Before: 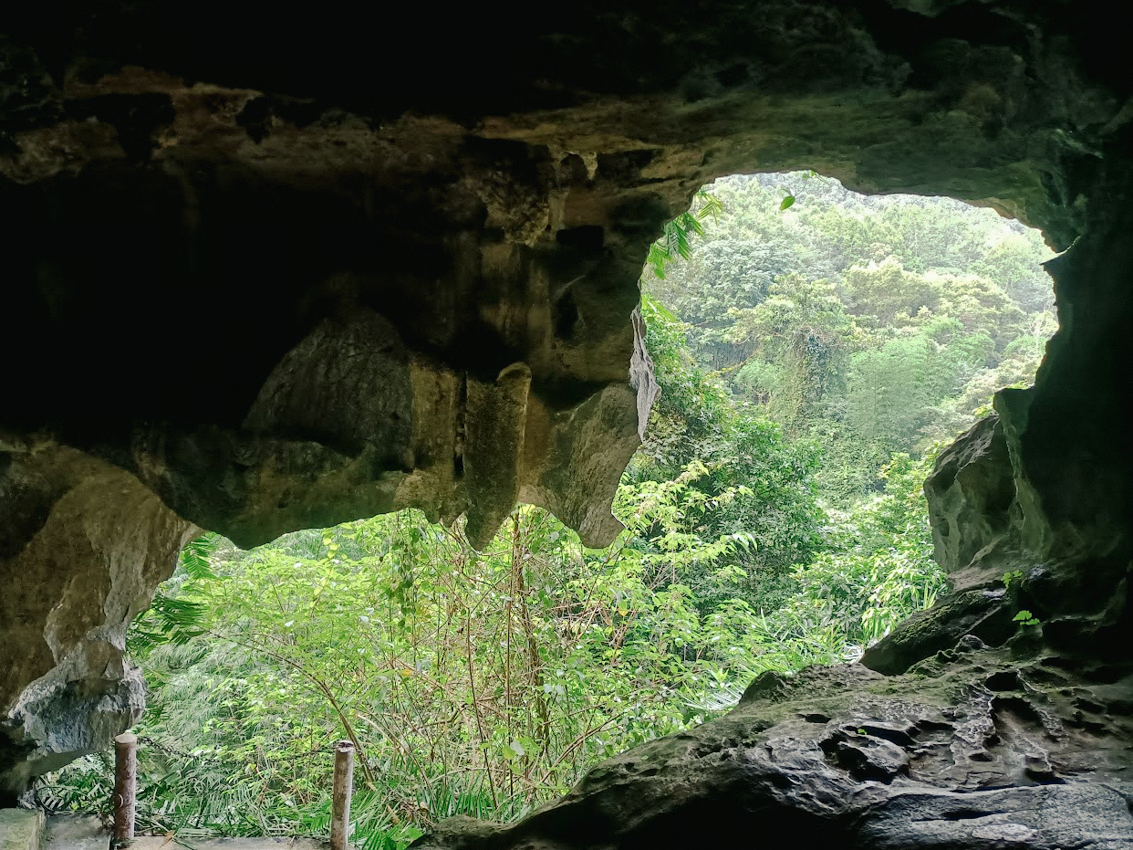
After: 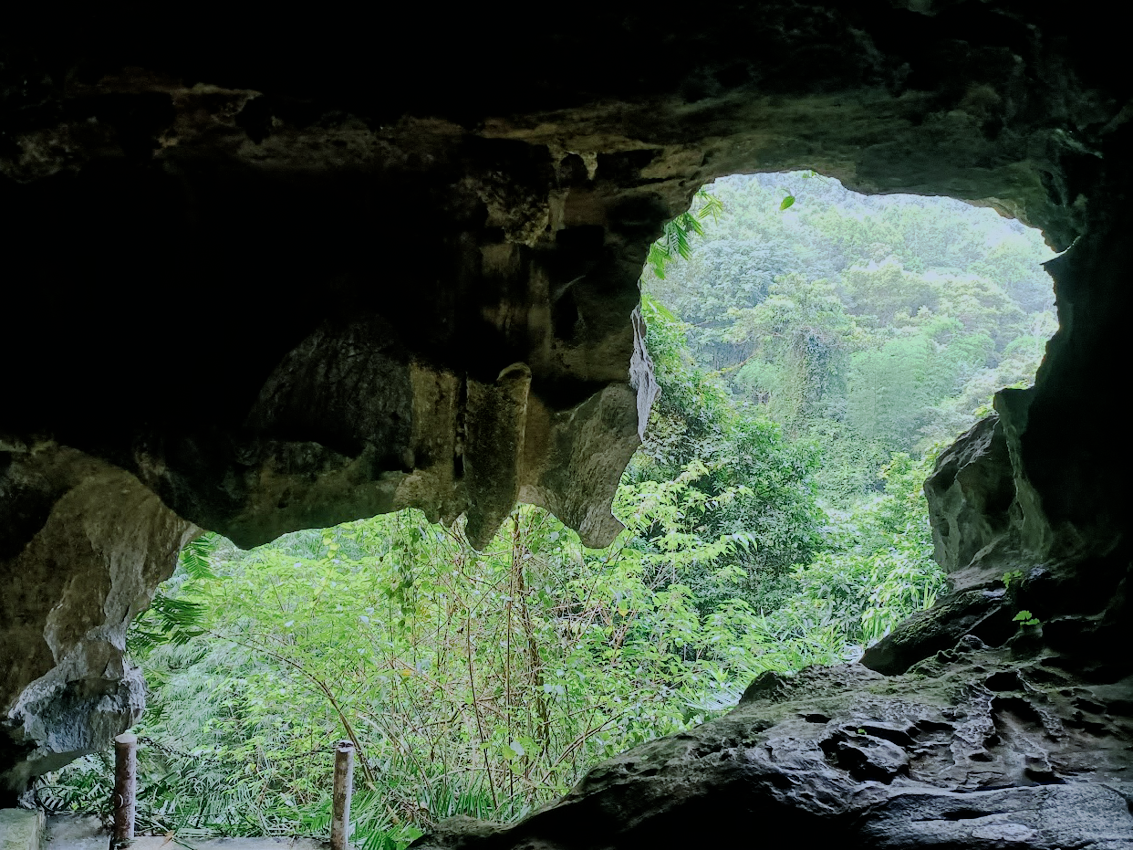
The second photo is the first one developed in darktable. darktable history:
white balance: red 0.926, green 1.003, blue 1.133
tone equalizer: -8 EV -0.001 EV, -7 EV 0.001 EV, -6 EV -0.002 EV, -5 EV -0.003 EV, -4 EV -0.062 EV, -3 EV -0.222 EV, -2 EV -0.267 EV, -1 EV 0.105 EV, +0 EV 0.303 EV
filmic rgb: black relative exposure -7.15 EV, white relative exposure 5.36 EV, hardness 3.02, color science v6 (2022)
